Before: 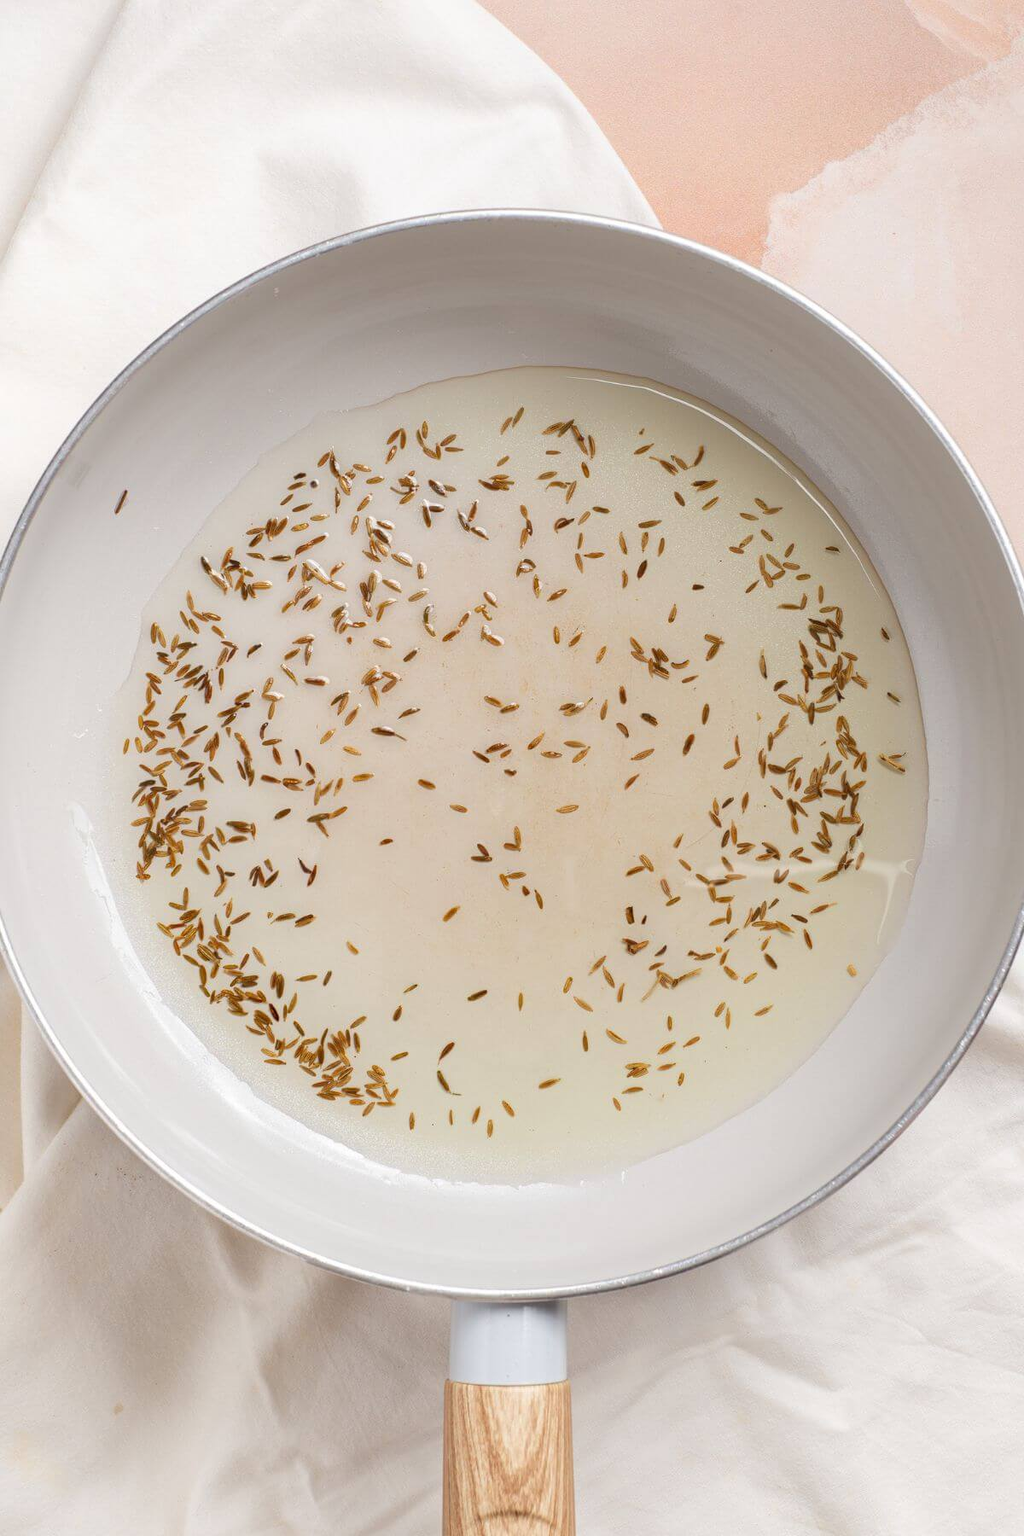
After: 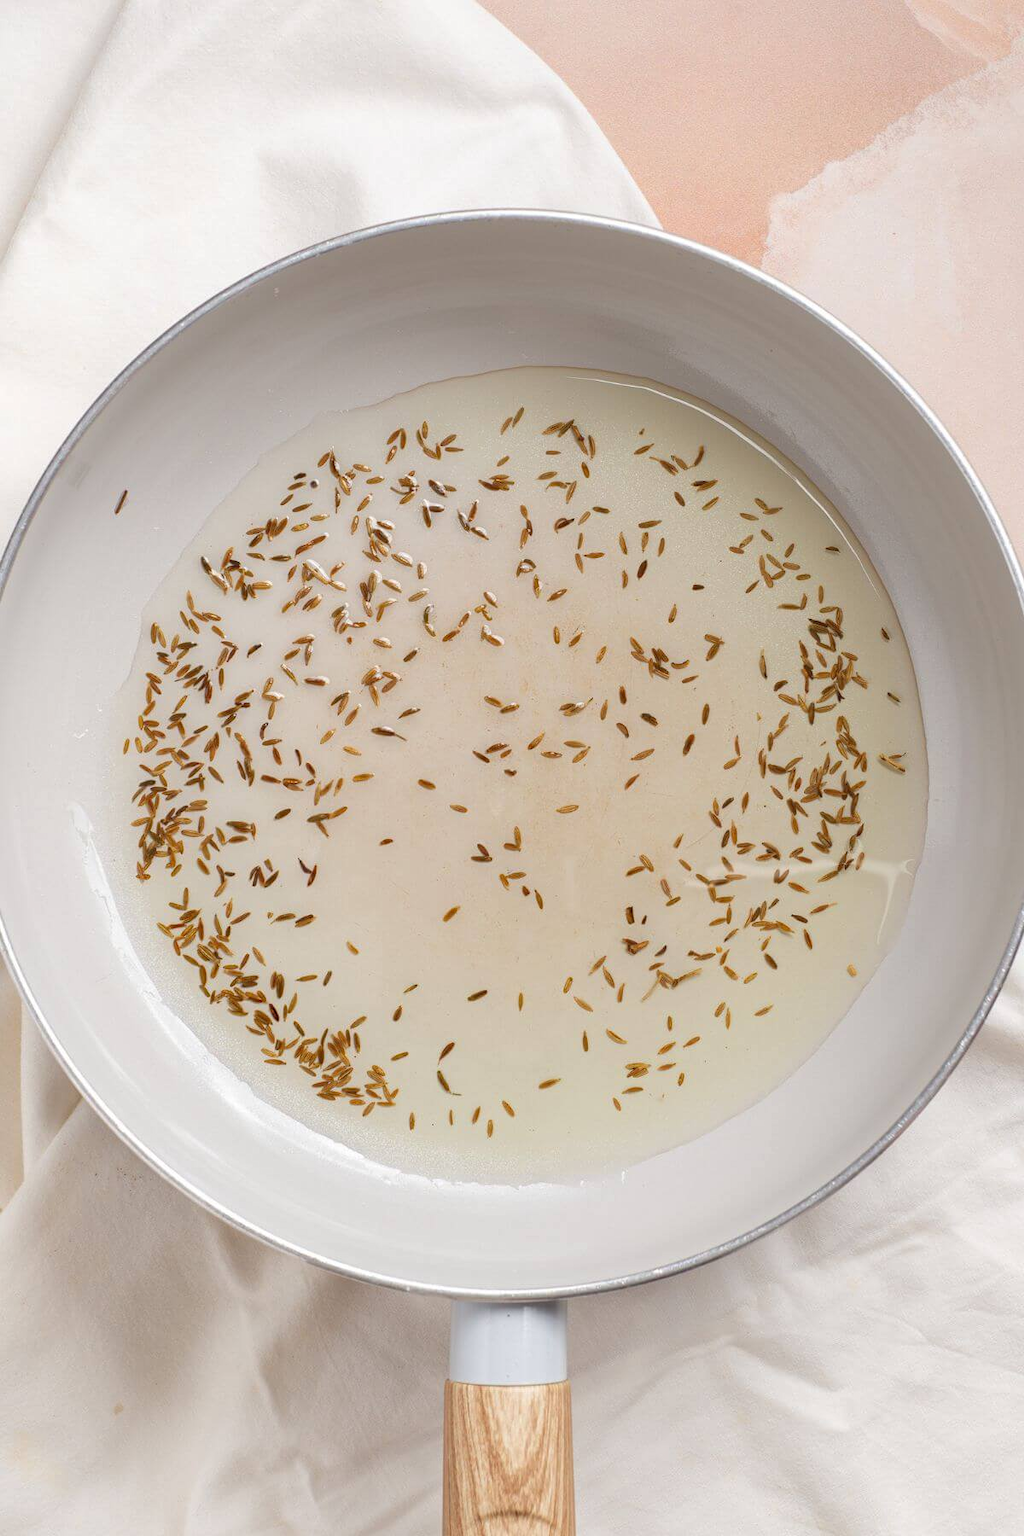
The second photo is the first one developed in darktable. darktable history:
shadows and highlights: shadows 25.55, highlights -25.62
